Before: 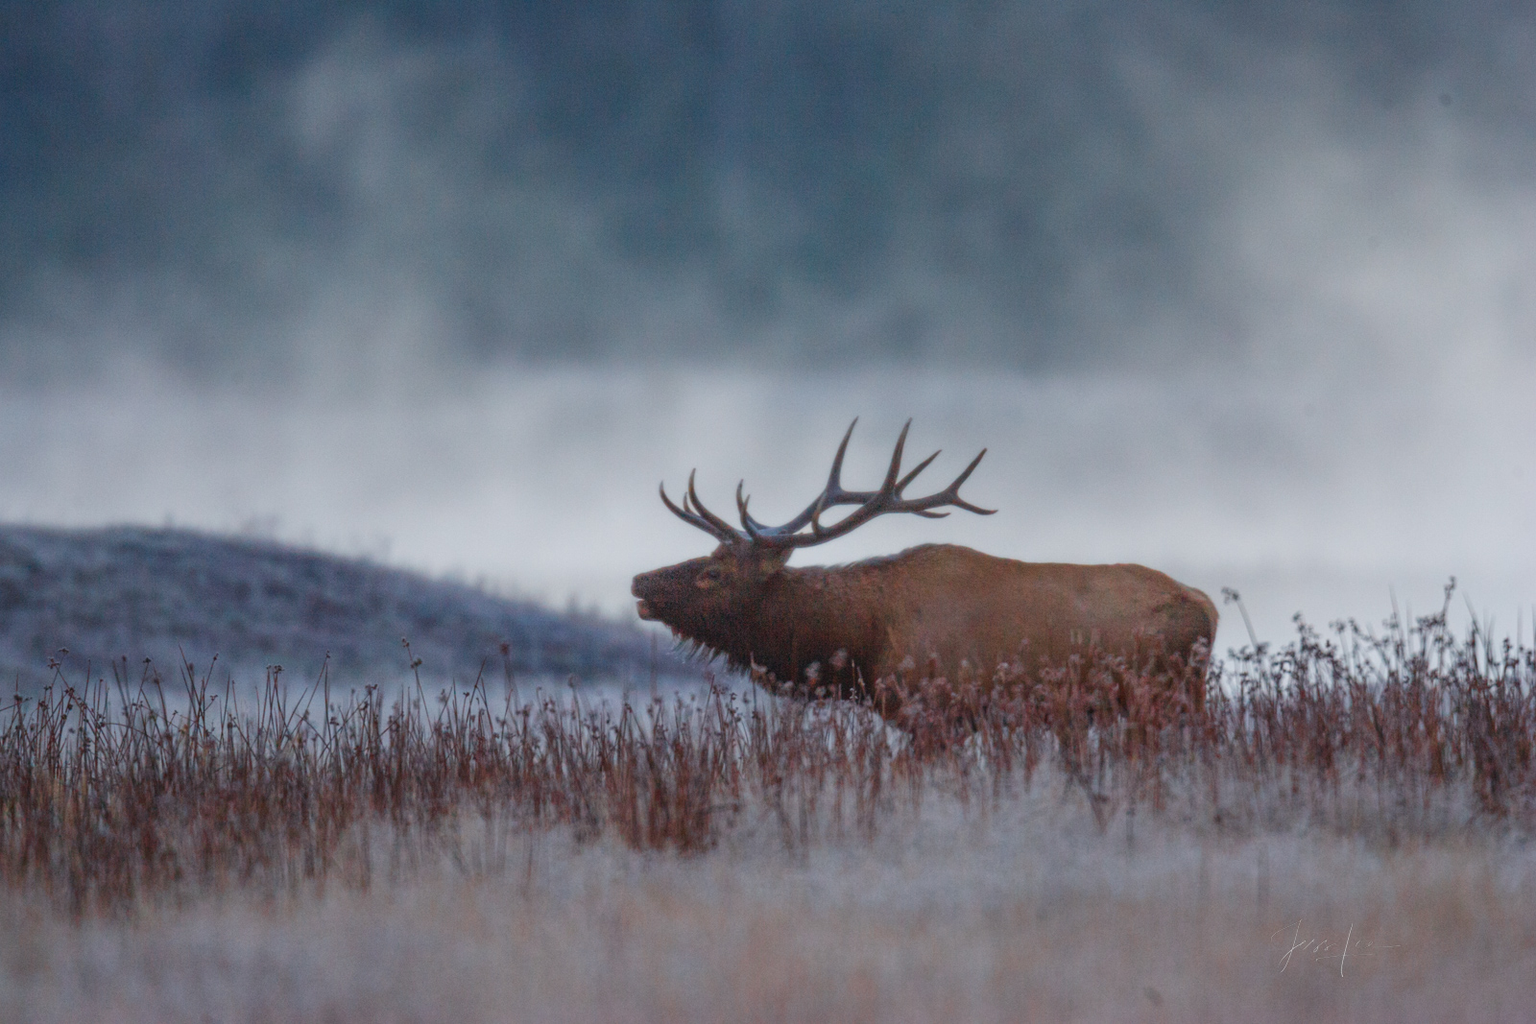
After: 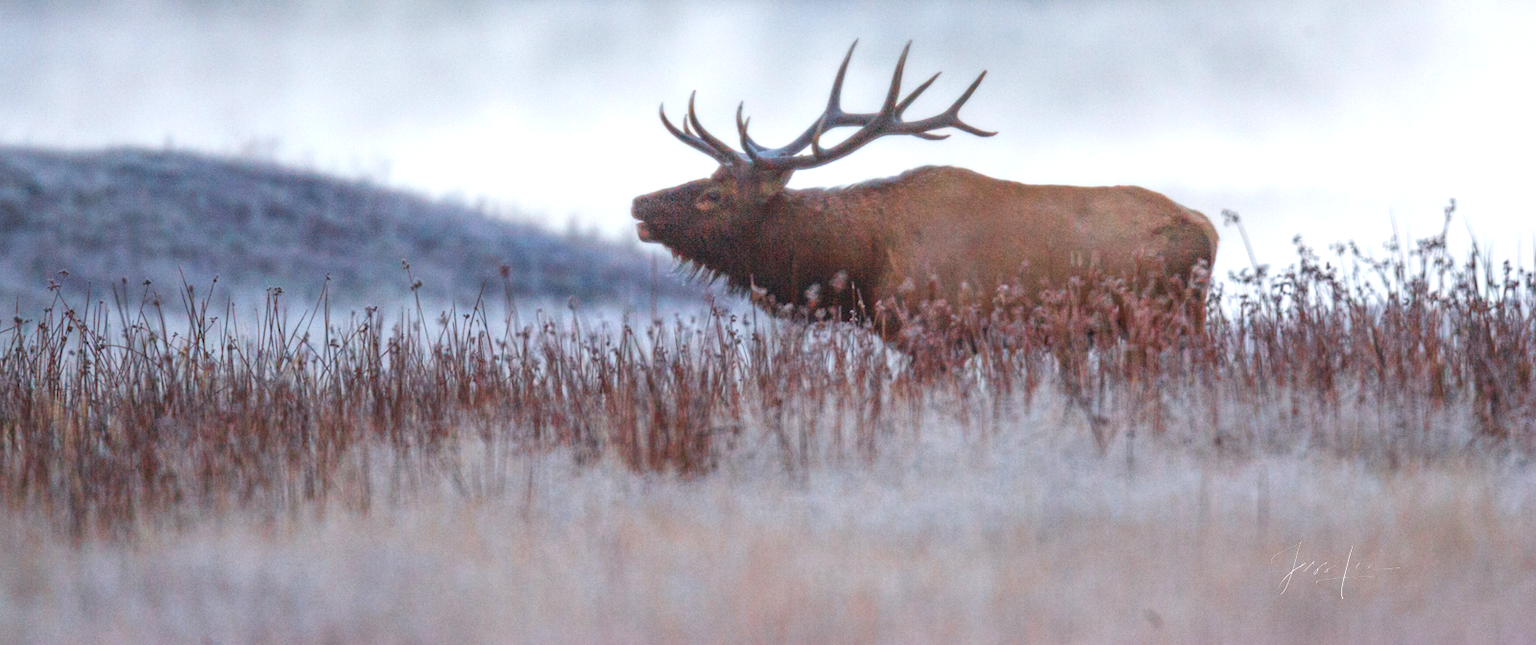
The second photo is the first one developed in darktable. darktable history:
exposure: black level correction 0.001, exposure 0.955 EV, compensate highlight preservation false
crop and rotate: top 36.944%
